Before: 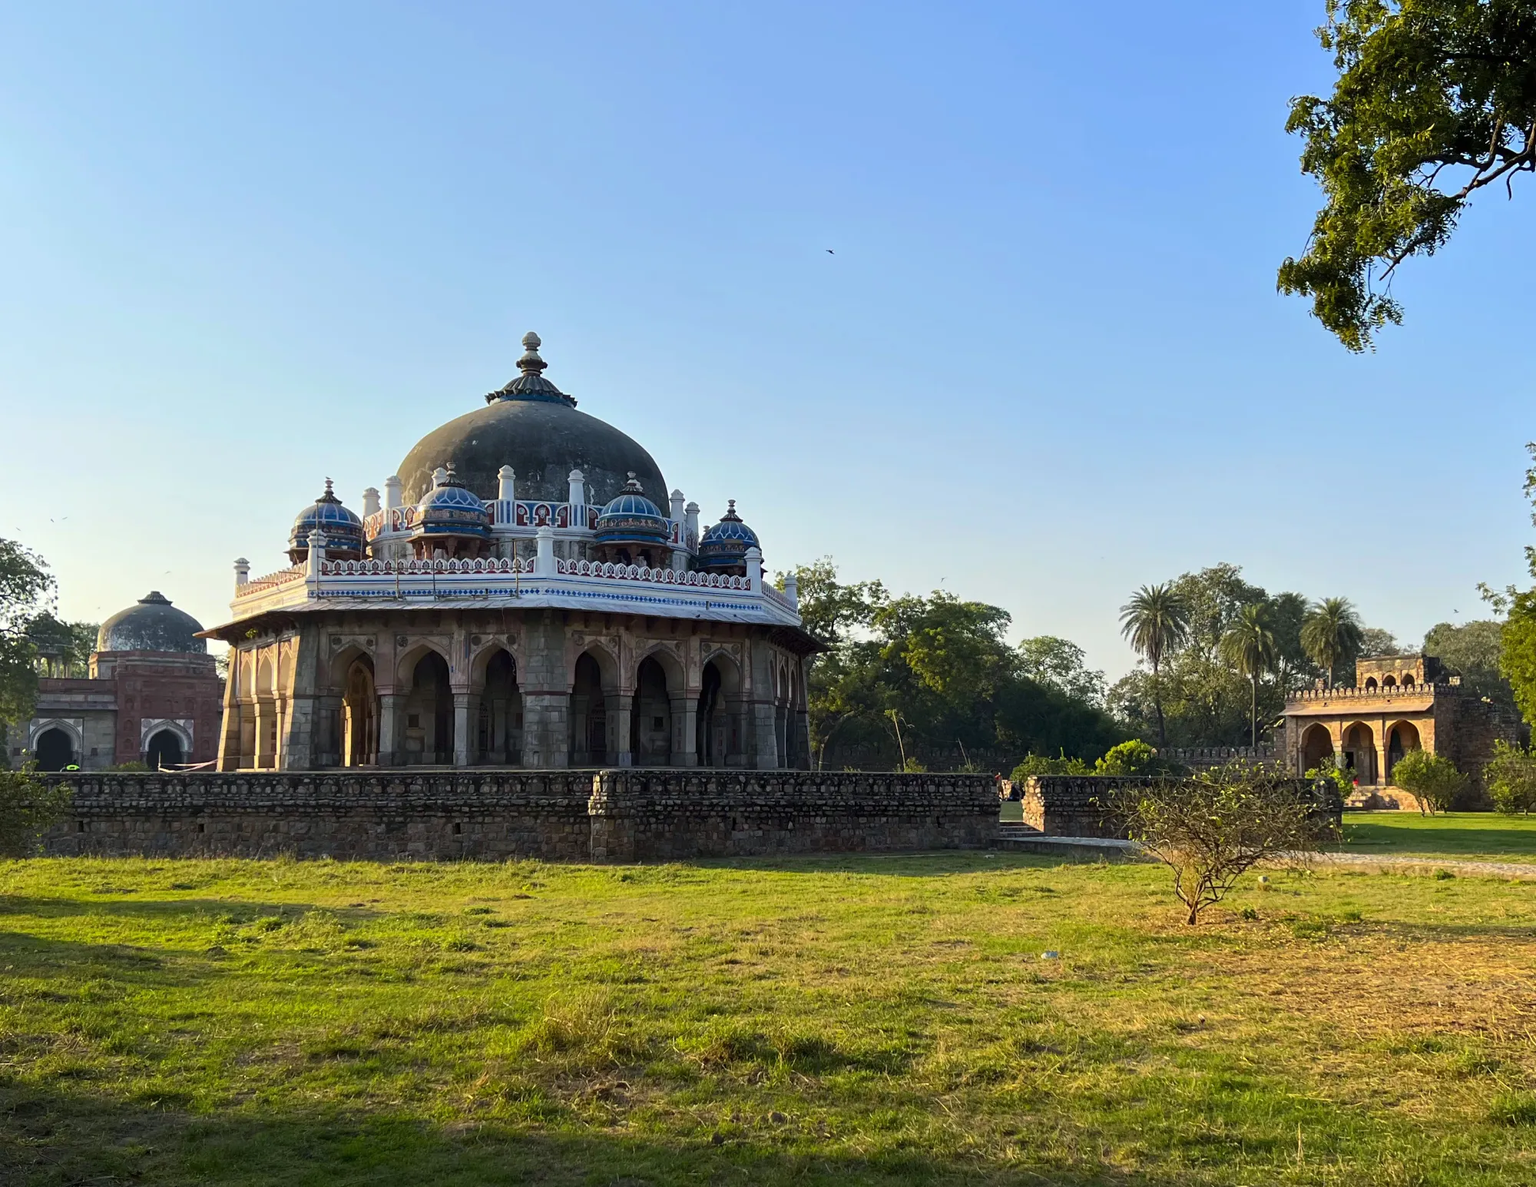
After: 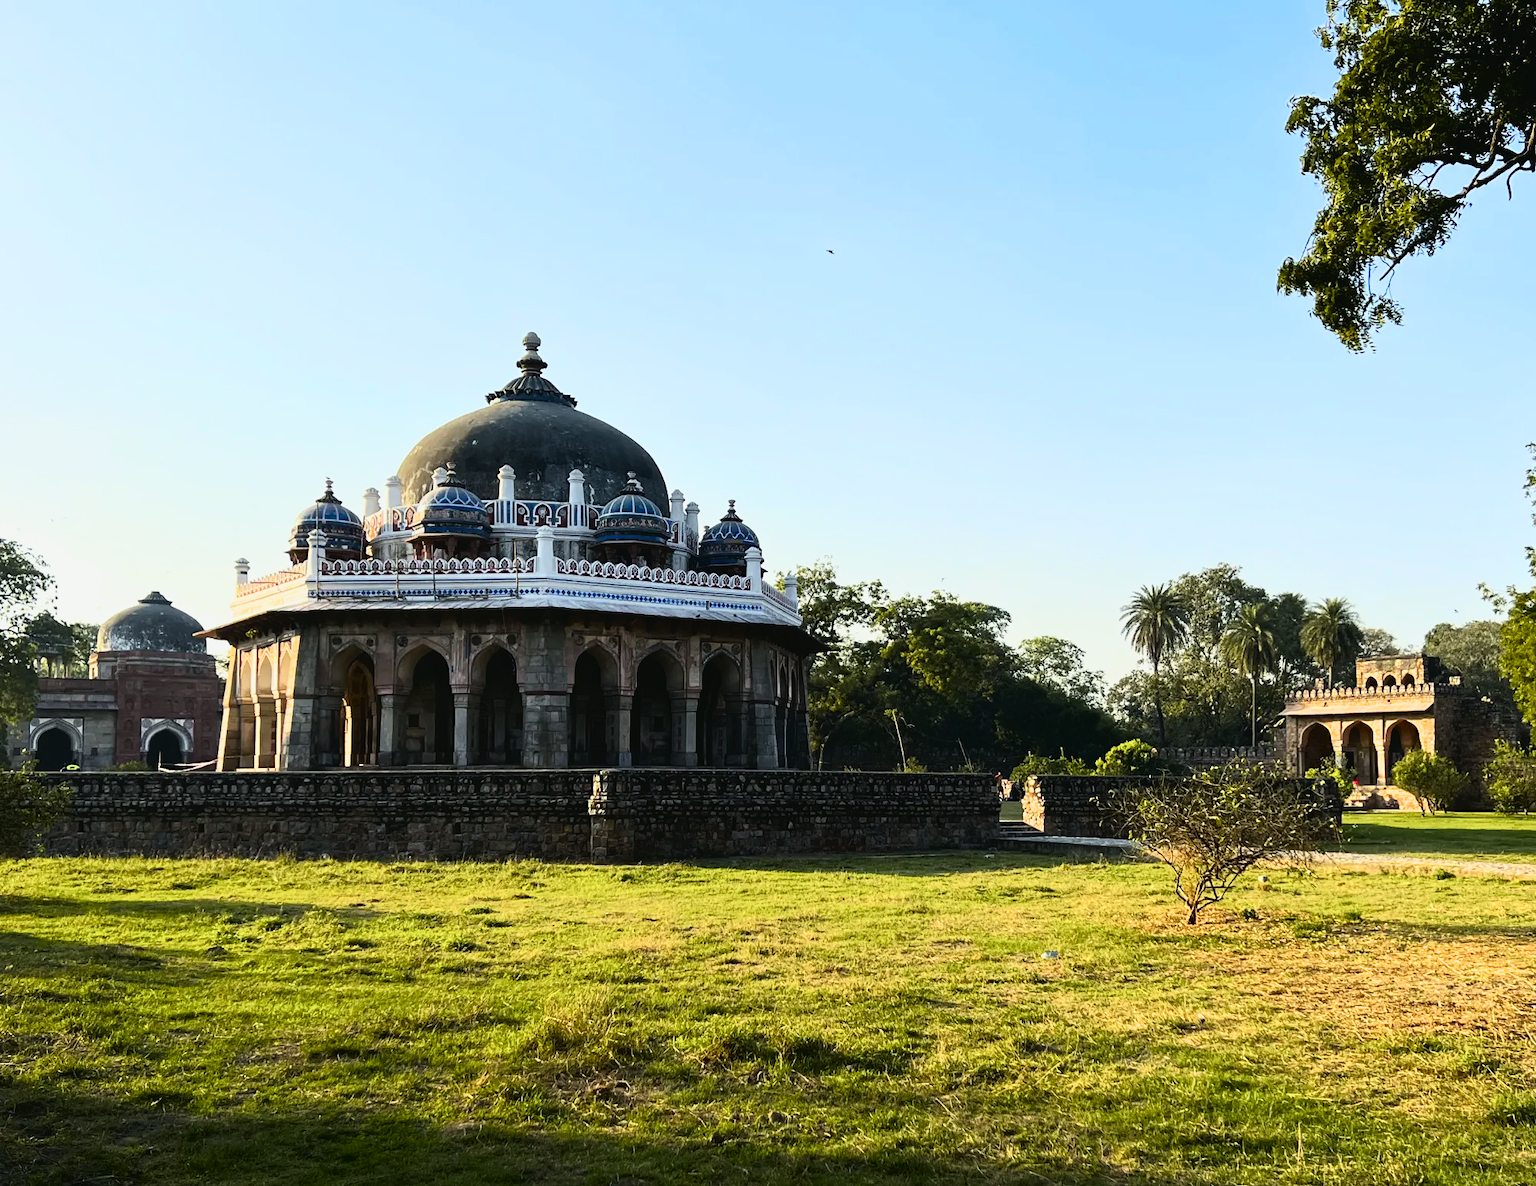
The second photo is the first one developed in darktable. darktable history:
filmic rgb: black relative exposure -9.08 EV, white relative exposure 2.3 EV, hardness 7.49
tone curve: curves: ch0 [(0, 0.03) (0.037, 0.045) (0.123, 0.123) (0.19, 0.186) (0.277, 0.279) (0.474, 0.517) (0.584, 0.664) (0.678, 0.777) (0.875, 0.92) (1, 0.965)]; ch1 [(0, 0) (0.243, 0.245) (0.402, 0.41) (0.493, 0.487) (0.508, 0.503) (0.531, 0.532) (0.551, 0.556) (0.637, 0.671) (0.694, 0.732) (1, 1)]; ch2 [(0, 0) (0.249, 0.216) (0.356, 0.329) (0.424, 0.442) (0.476, 0.477) (0.498, 0.503) (0.517, 0.524) (0.532, 0.547) (0.562, 0.576) (0.614, 0.644) (0.706, 0.748) (0.808, 0.809) (0.991, 0.968)], color space Lab, independent channels, preserve colors none
